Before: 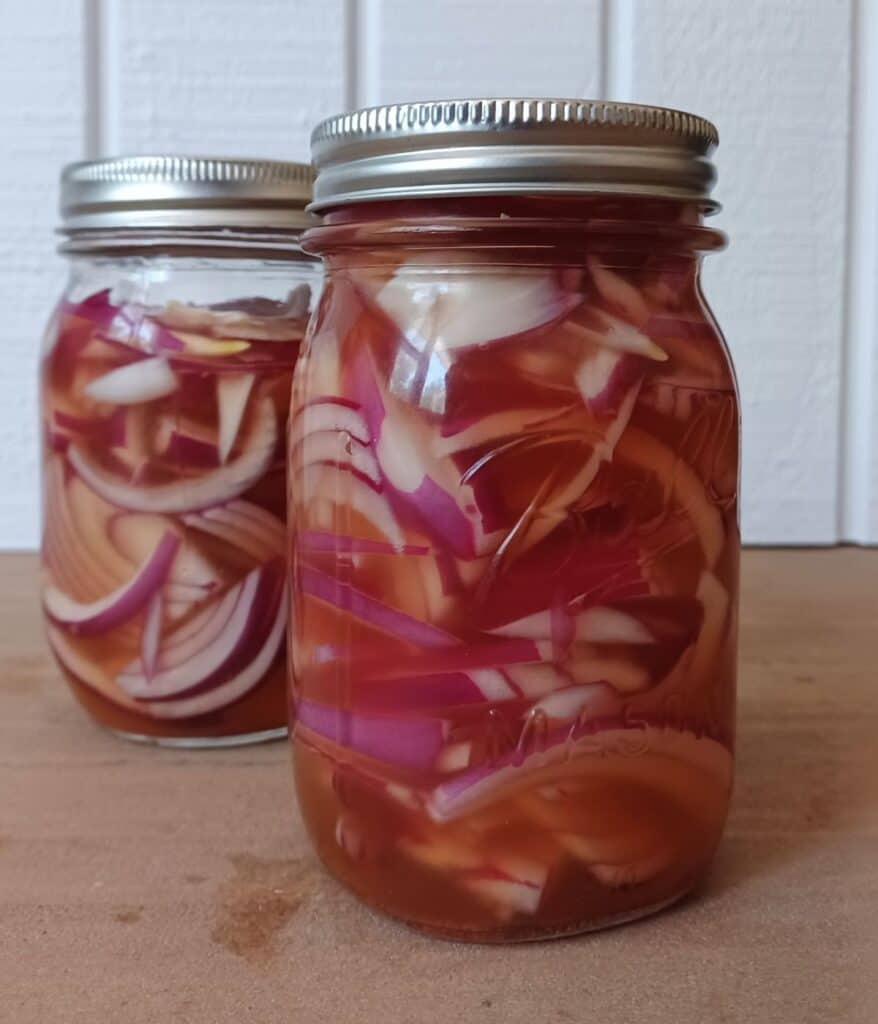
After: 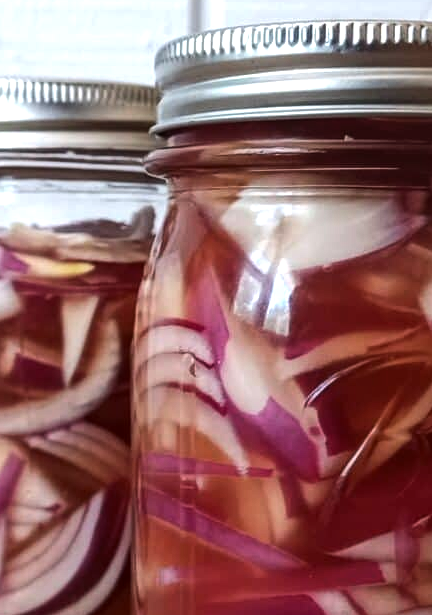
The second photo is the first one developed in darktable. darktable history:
tone equalizer: -8 EV -0.75 EV, -7 EV -0.7 EV, -6 EV -0.6 EV, -5 EV -0.4 EV, -3 EV 0.4 EV, -2 EV 0.6 EV, -1 EV 0.7 EV, +0 EV 0.75 EV, edges refinement/feathering 500, mask exposure compensation -1.57 EV, preserve details no
crop: left 17.835%, top 7.675%, right 32.881%, bottom 32.213%
local contrast: on, module defaults
